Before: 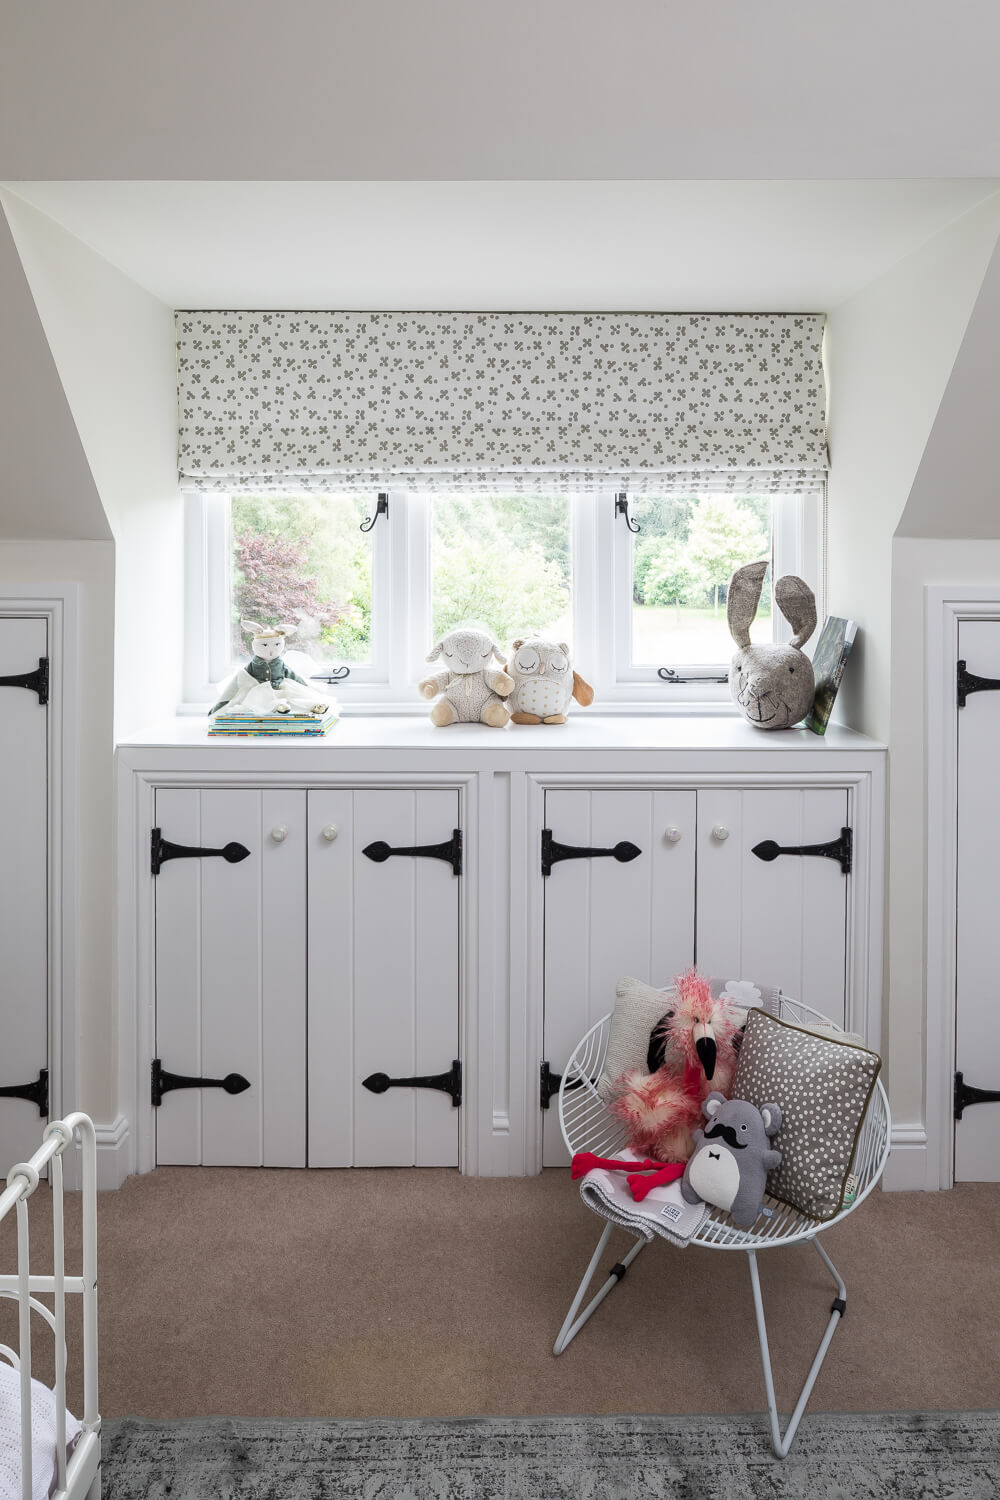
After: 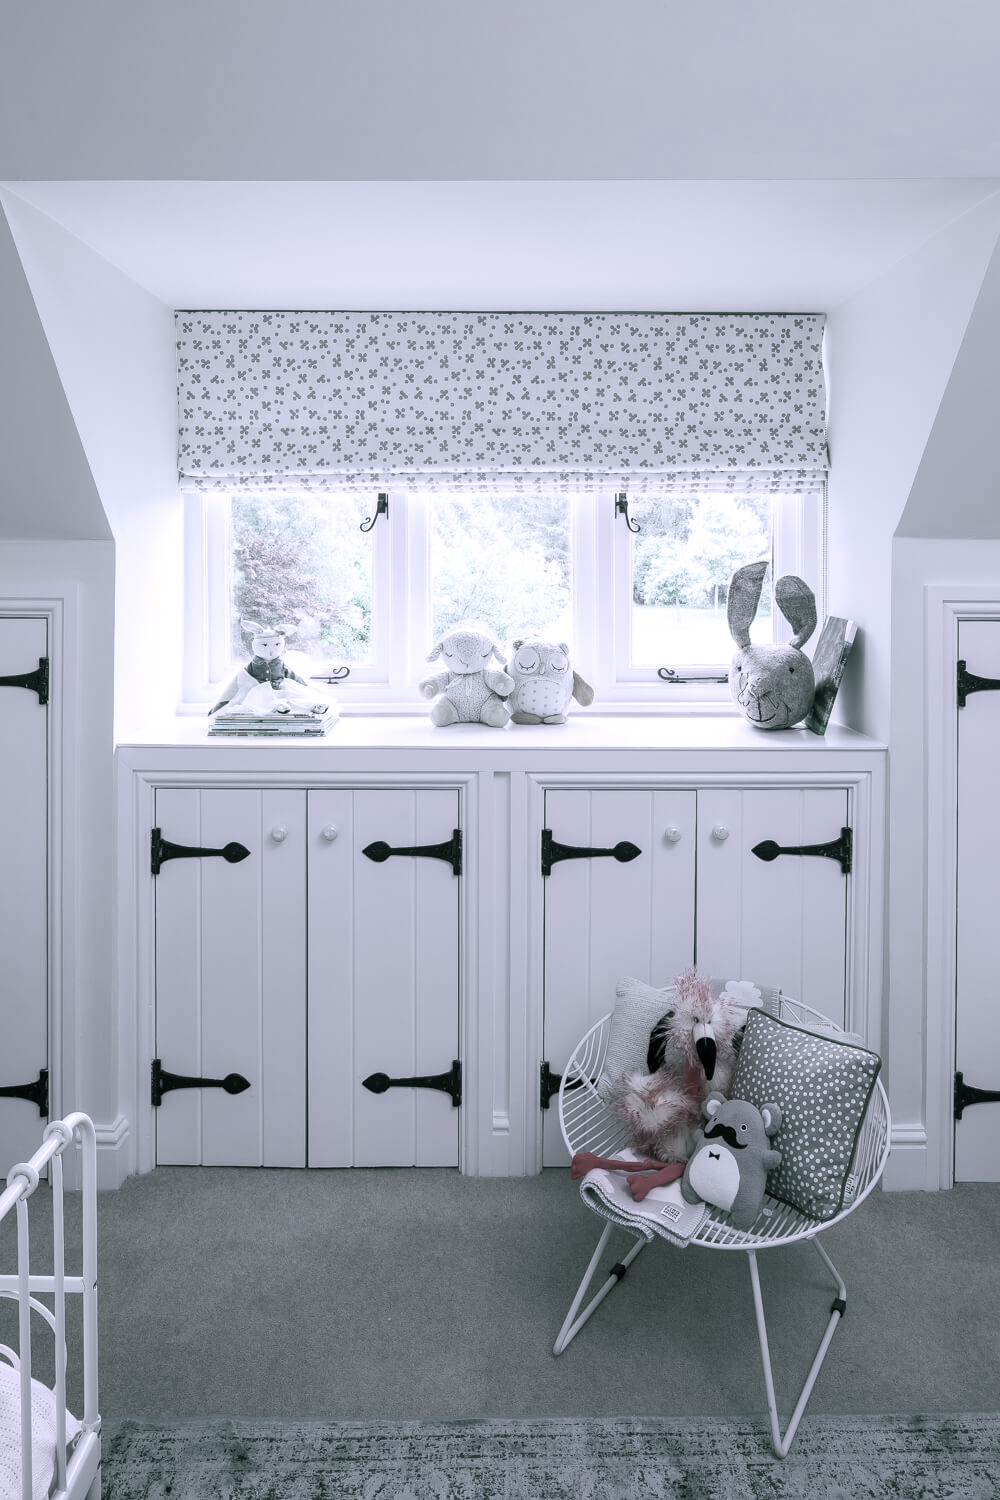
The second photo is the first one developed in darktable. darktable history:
color contrast: green-magenta contrast 0.3, blue-yellow contrast 0.15
color balance rgb: shadows lift › chroma 11.71%, shadows lift › hue 133.46°, power › chroma 2.15%, power › hue 166.83°, highlights gain › chroma 4%, highlights gain › hue 200.2°, perceptual saturation grading › global saturation 18.05%
white balance: red 0.98, blue 1.61
